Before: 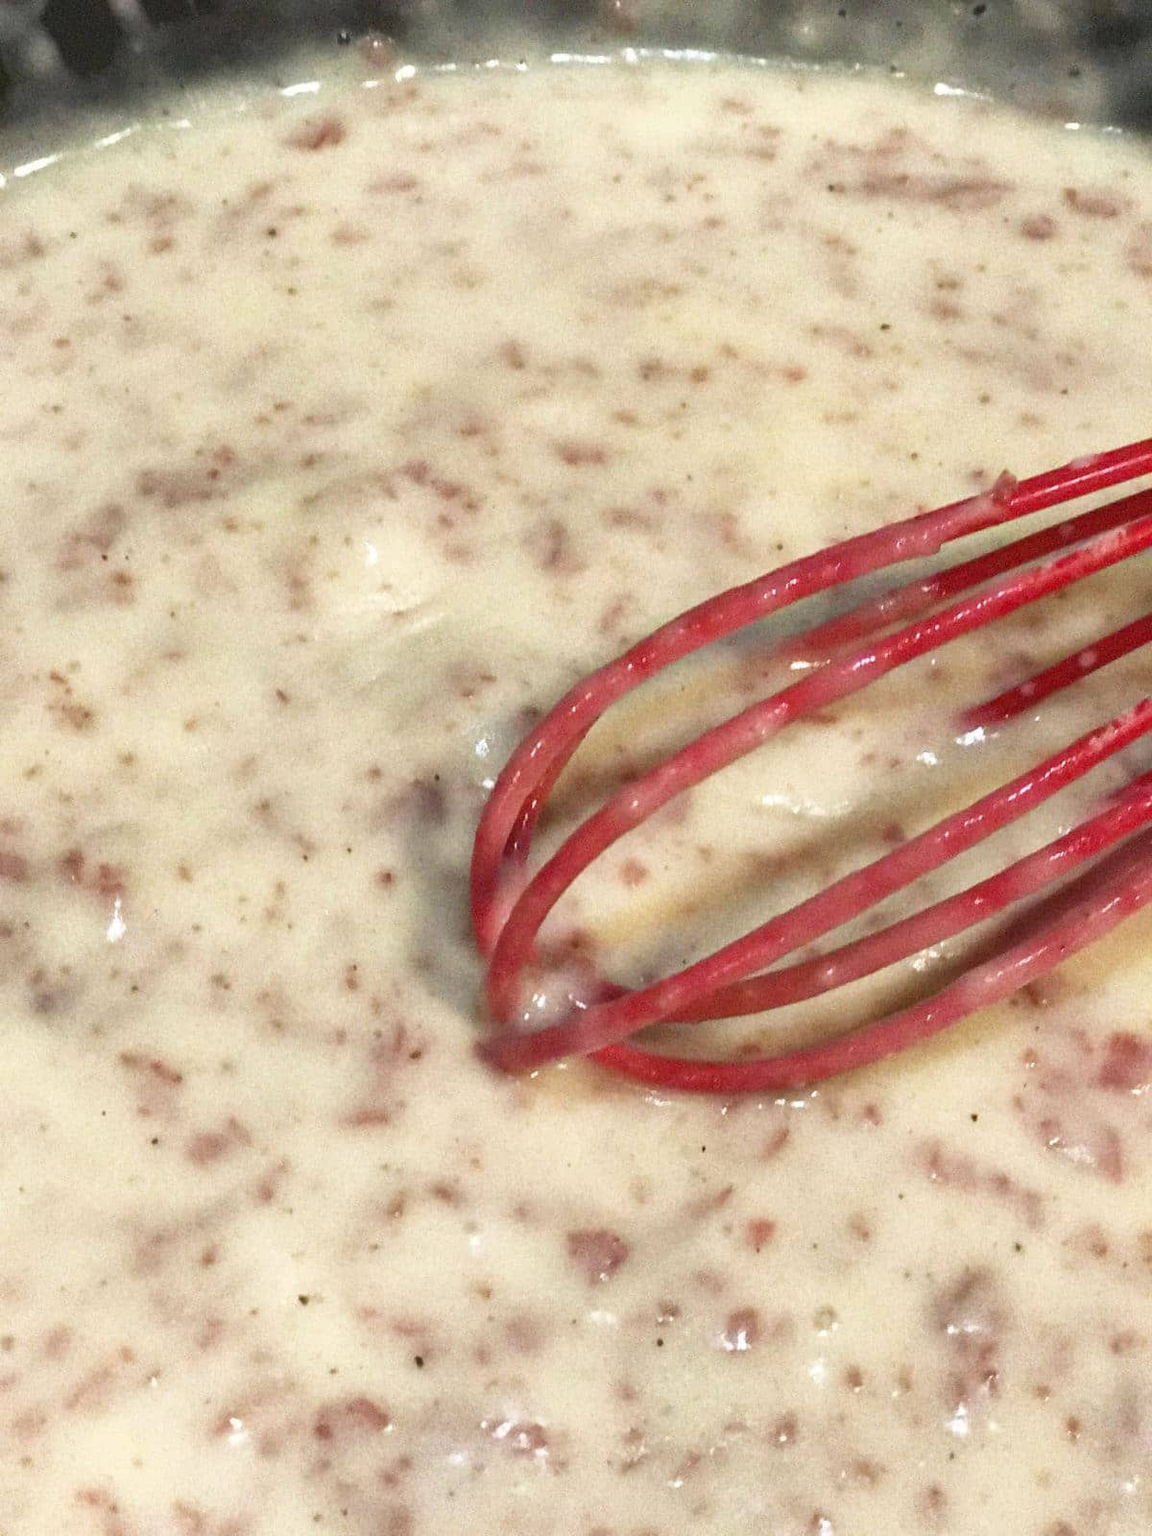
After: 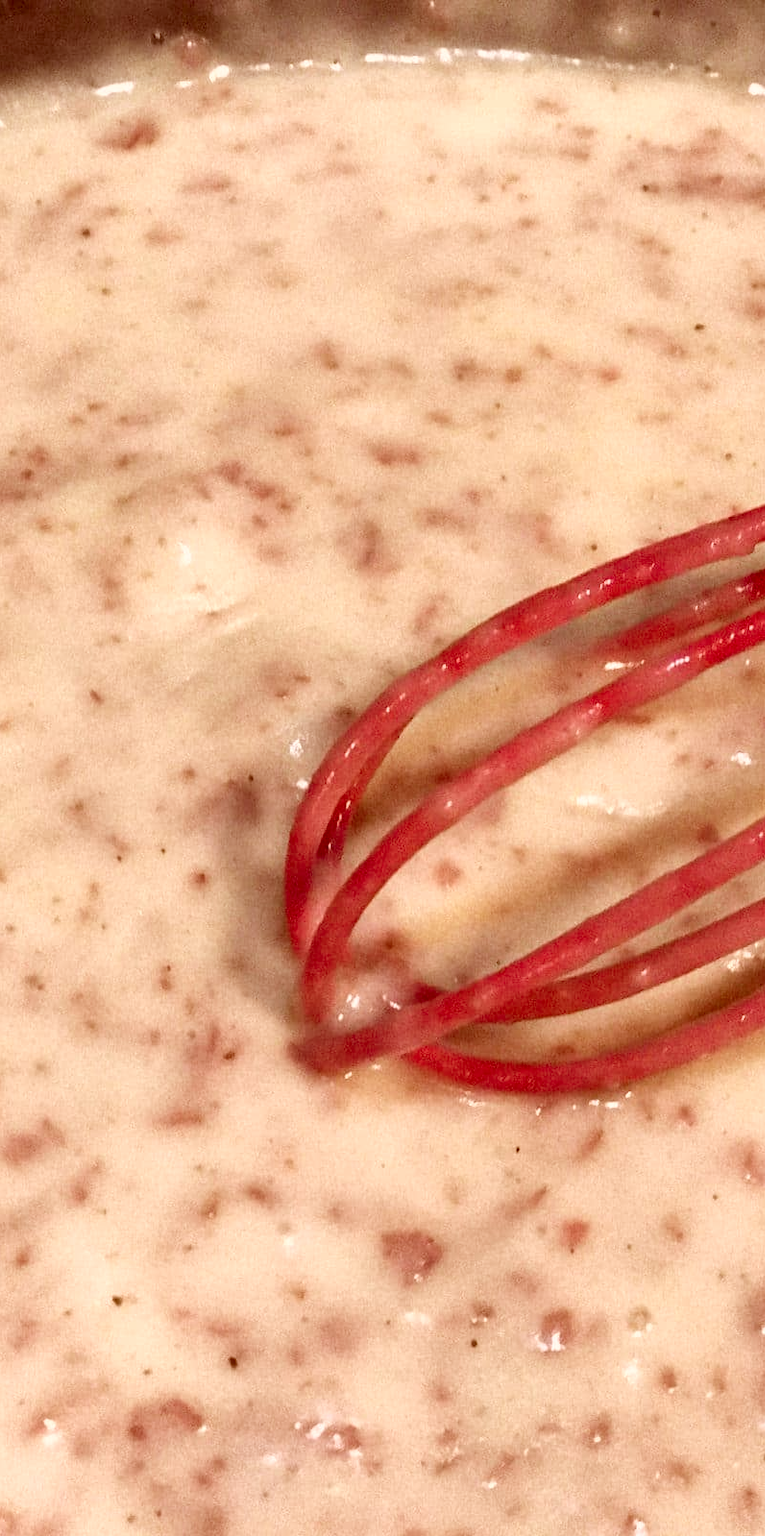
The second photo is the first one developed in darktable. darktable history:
crop and rotate: left 16.182%, right 17.376%
color correction: highlights a* 9.43, highlights b* 9.01, shadows a* 39.98, shadows b* 39.74, saturation 0.791
